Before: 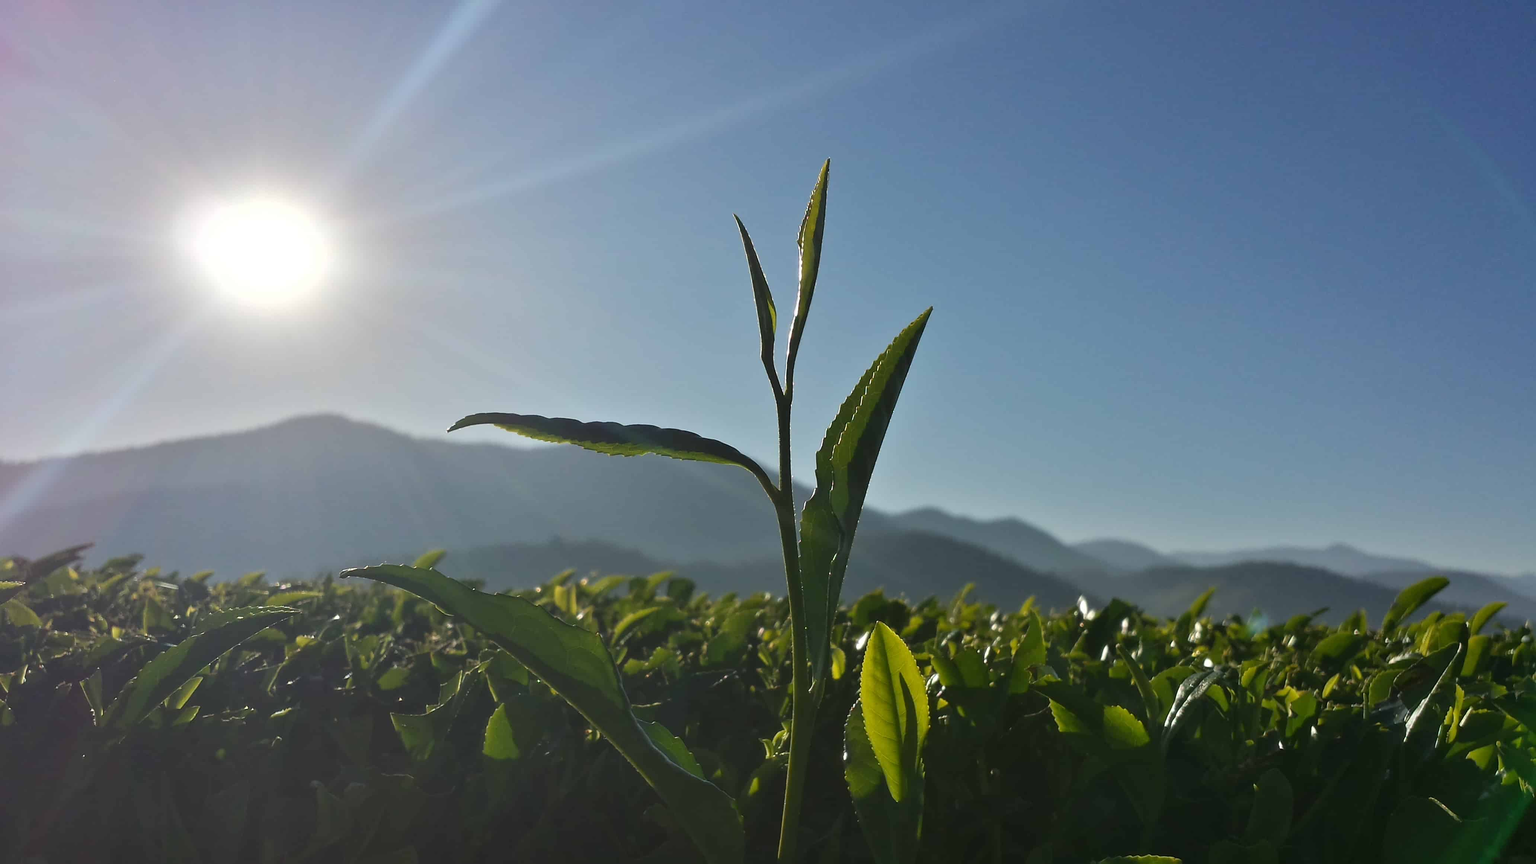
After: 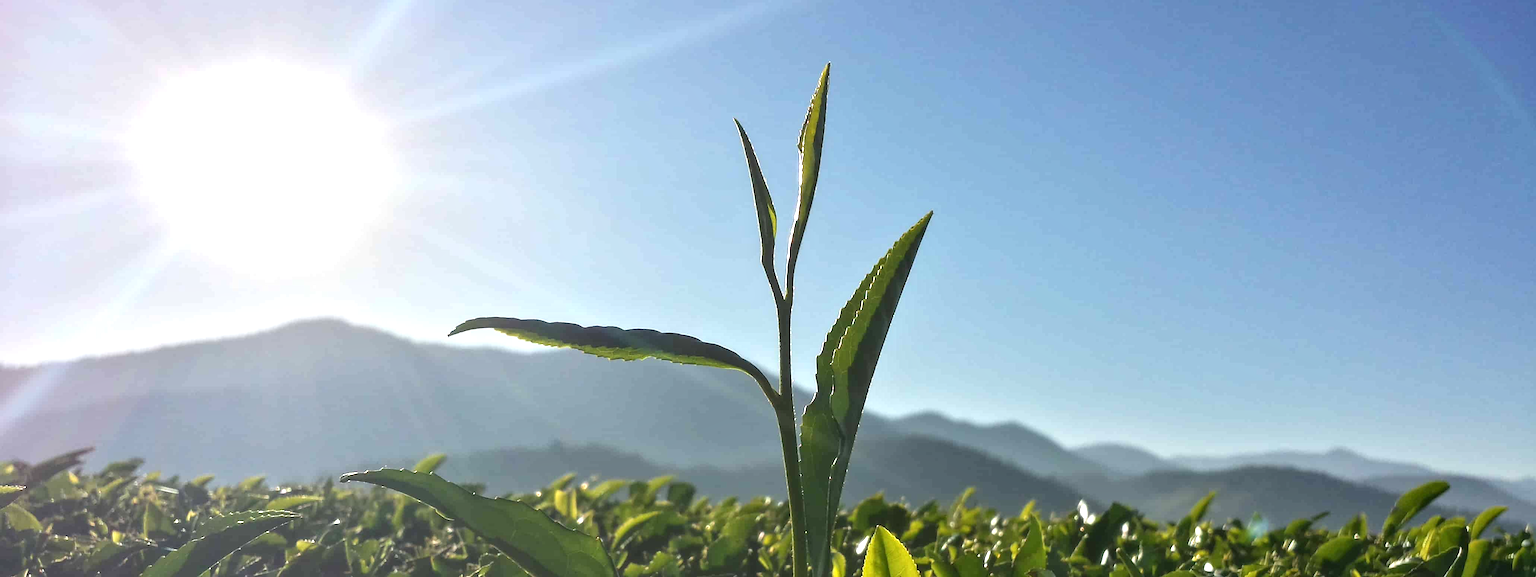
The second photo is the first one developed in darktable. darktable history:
exposure: black level correction -0.001, exposure 0.901 EV, compensate highlight preservation false
local contrast: on, module defaults
crop: top 11.13%, bottom 22.05%
vignetting: fall-off start 99.69%, fall-off radius 70.83%, saturation -0.026, width/height ratio 1.177
